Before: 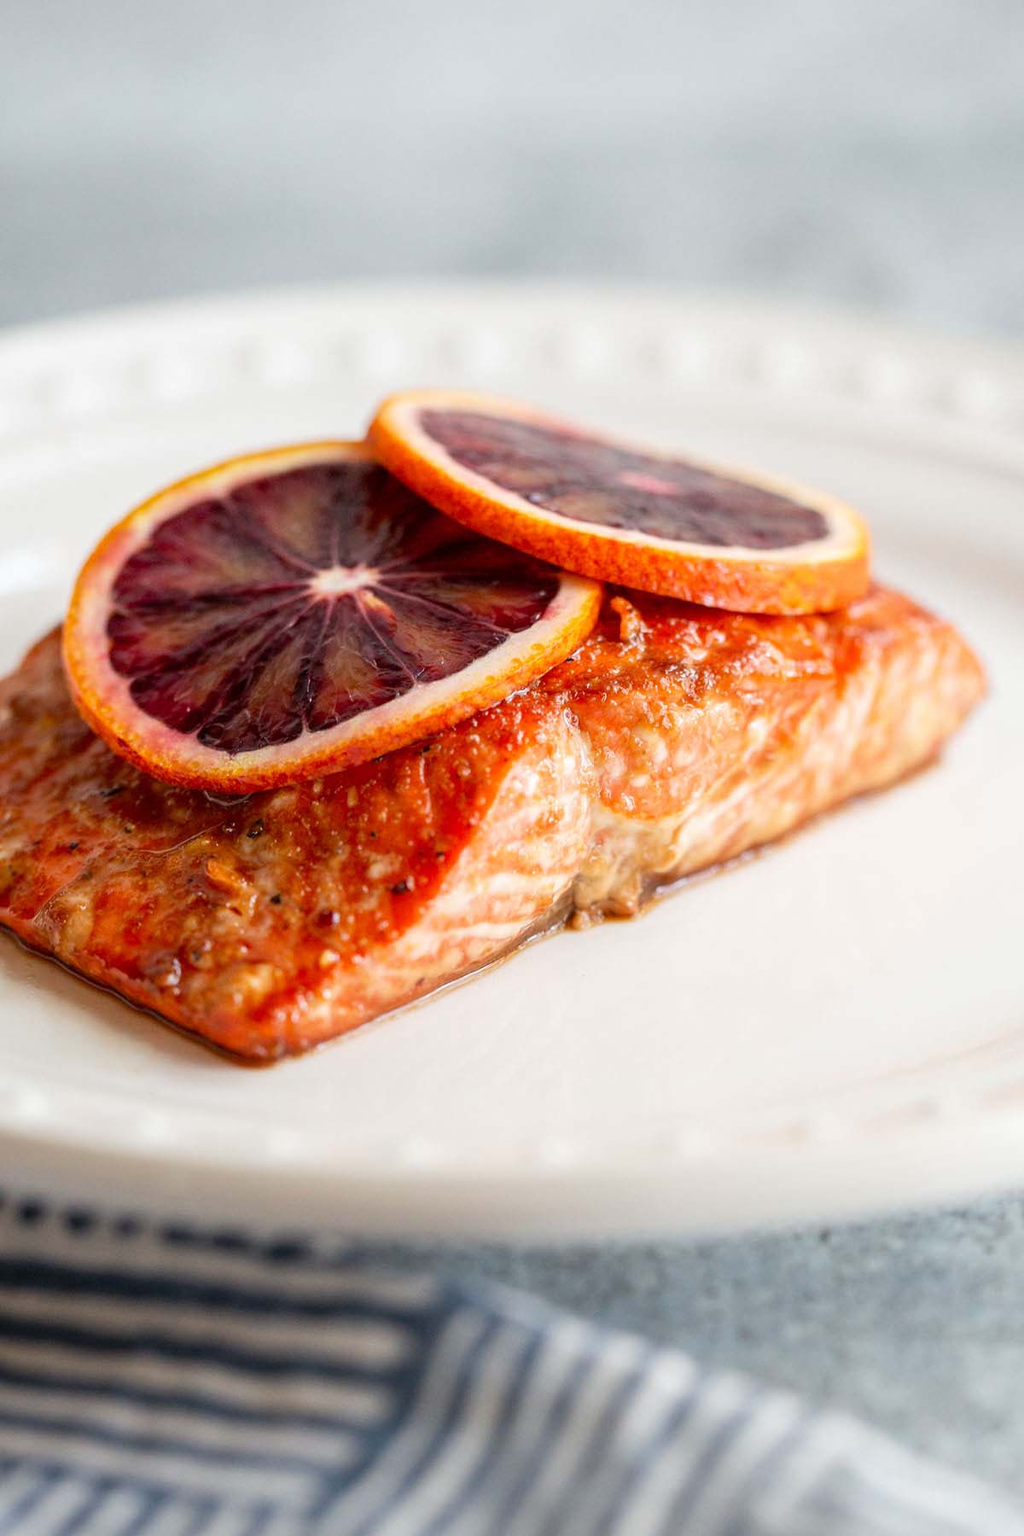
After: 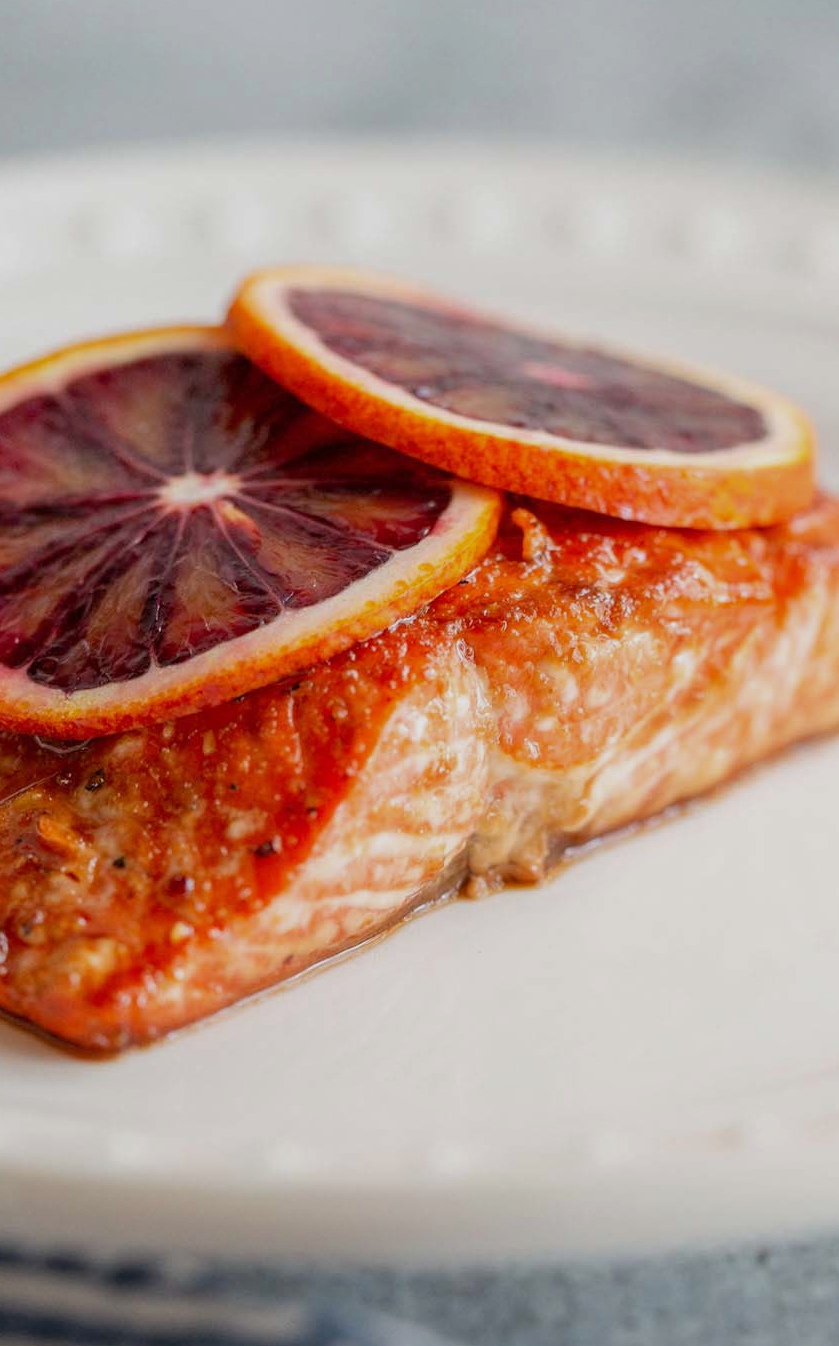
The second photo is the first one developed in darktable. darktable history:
tone equalizer: -8 EV 0.25 EV, -7 EV 0.417 EV, -6 EV 0.417 EV, -5 EV 0.25 EV, -3 EV -0.25 EV, -2 EV -0.417 EV, -1 EV -0.417 EV, +0 EV -0.25 EV, edges refinement/feathering 500, mask exposure compensation -1.57 EV, preserve details guided filter
crop and rotate: left 17.046%, top 10.659%, right 12.989%, bottom 14.553%
